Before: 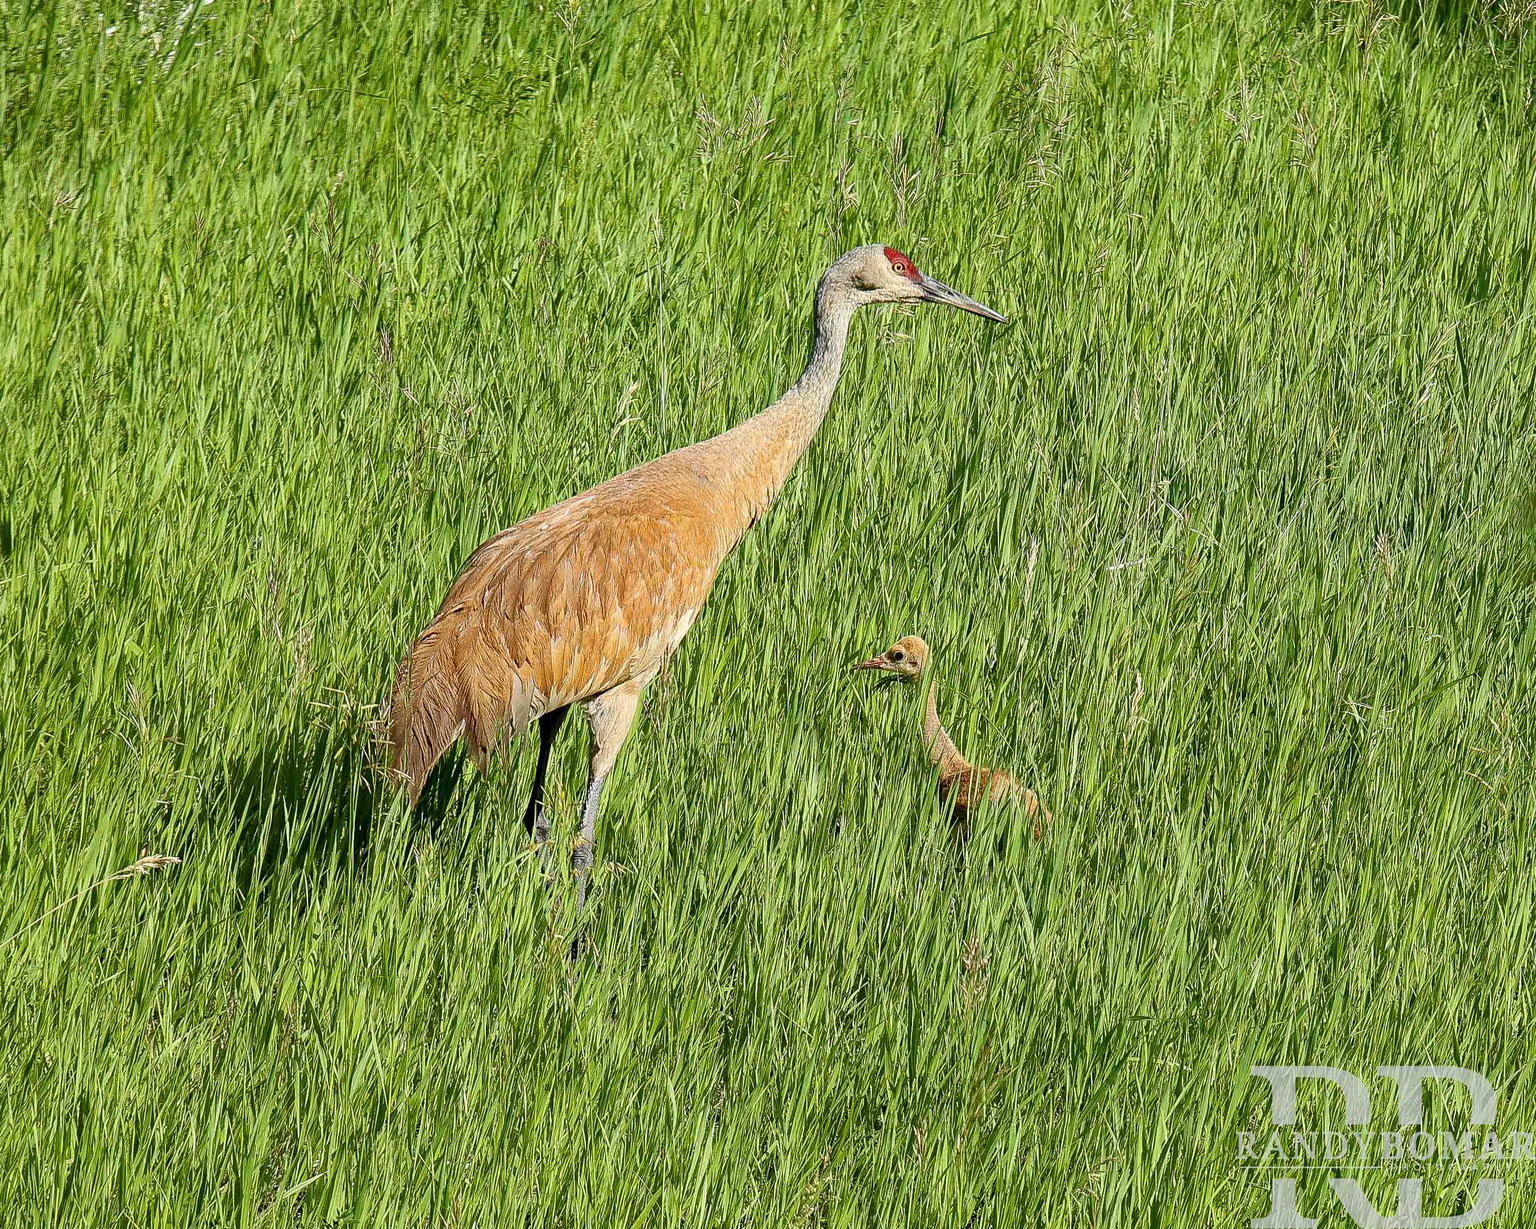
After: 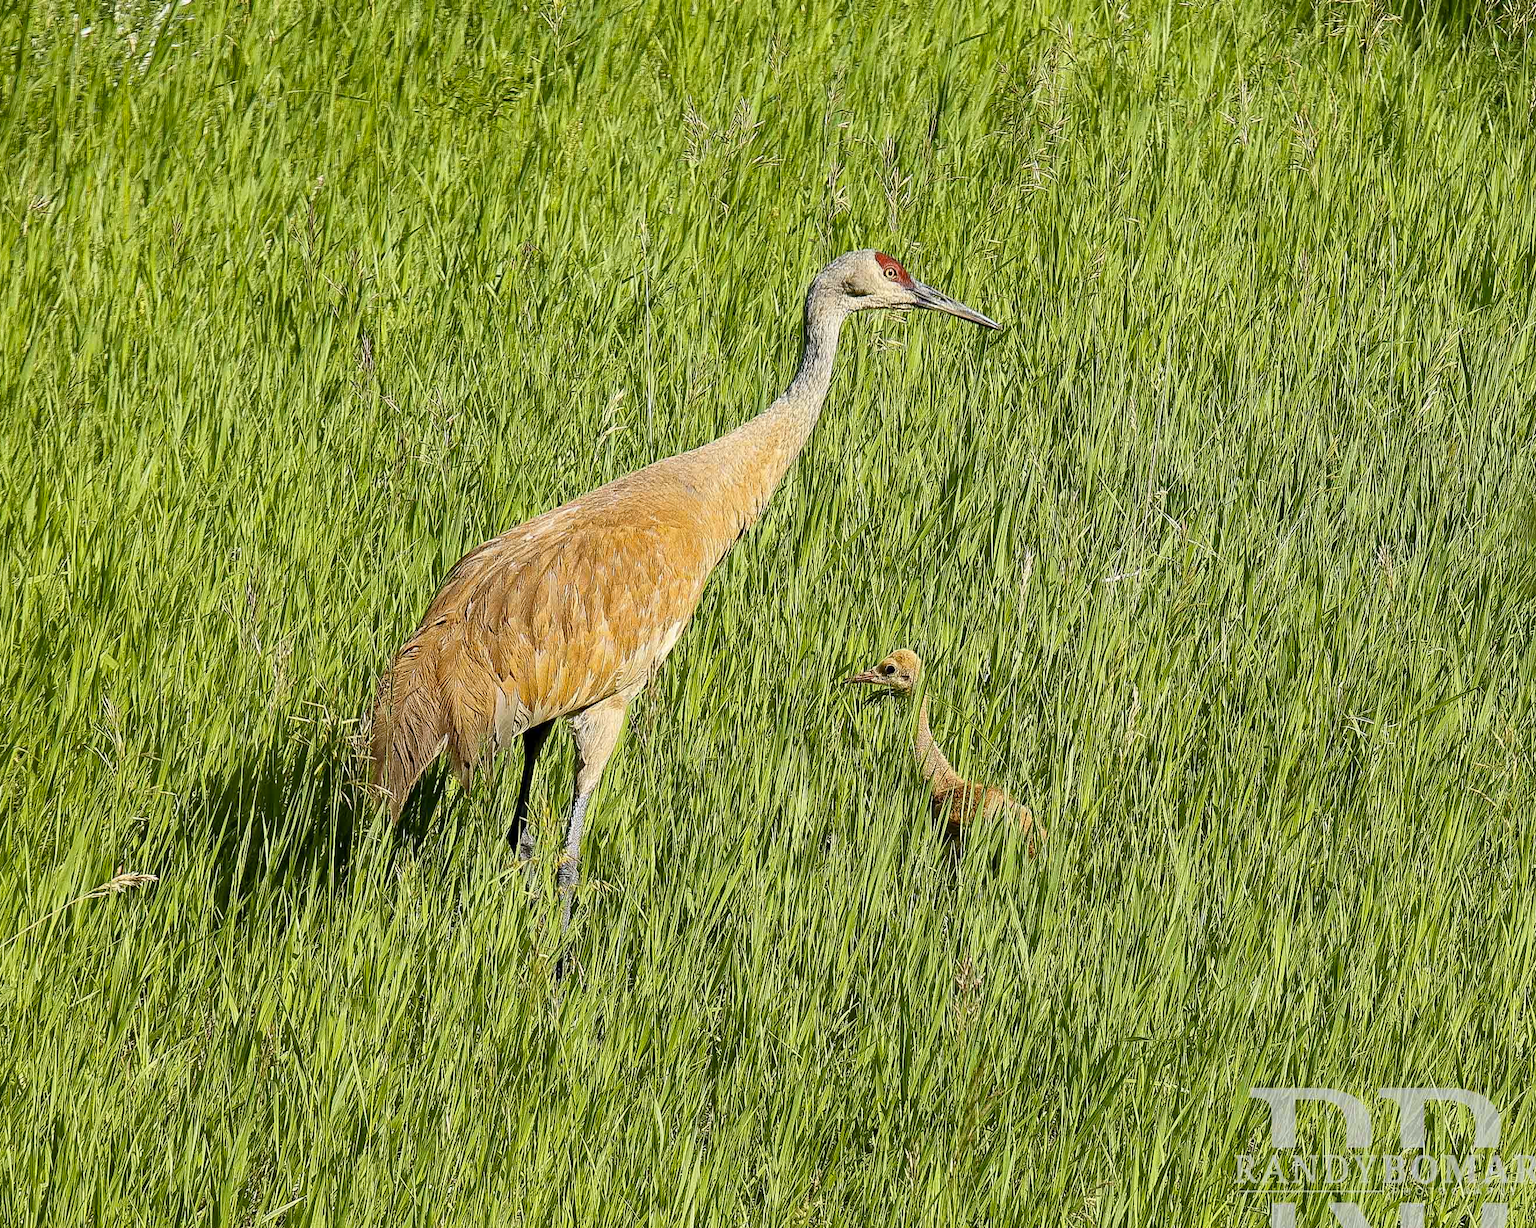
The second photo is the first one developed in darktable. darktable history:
crop: left 1.743%, right 0.268%, bottom 2.011%
color contrast: green-magenta contrast 0.8, blue-yellow contrast 1.1, unbound 0
